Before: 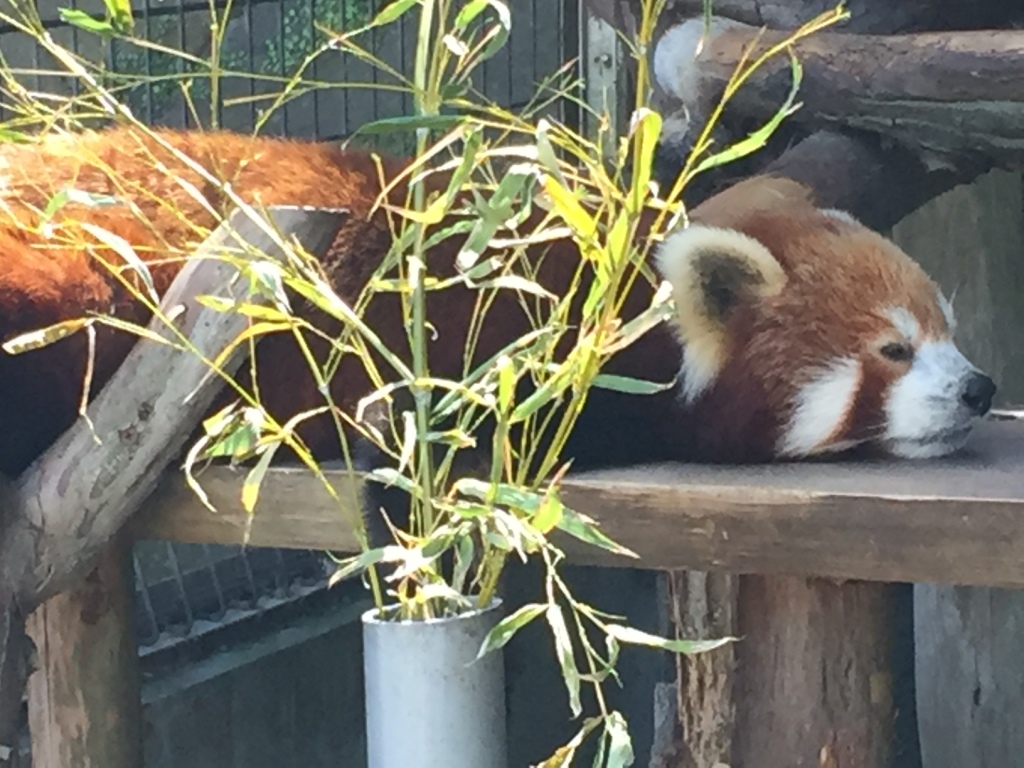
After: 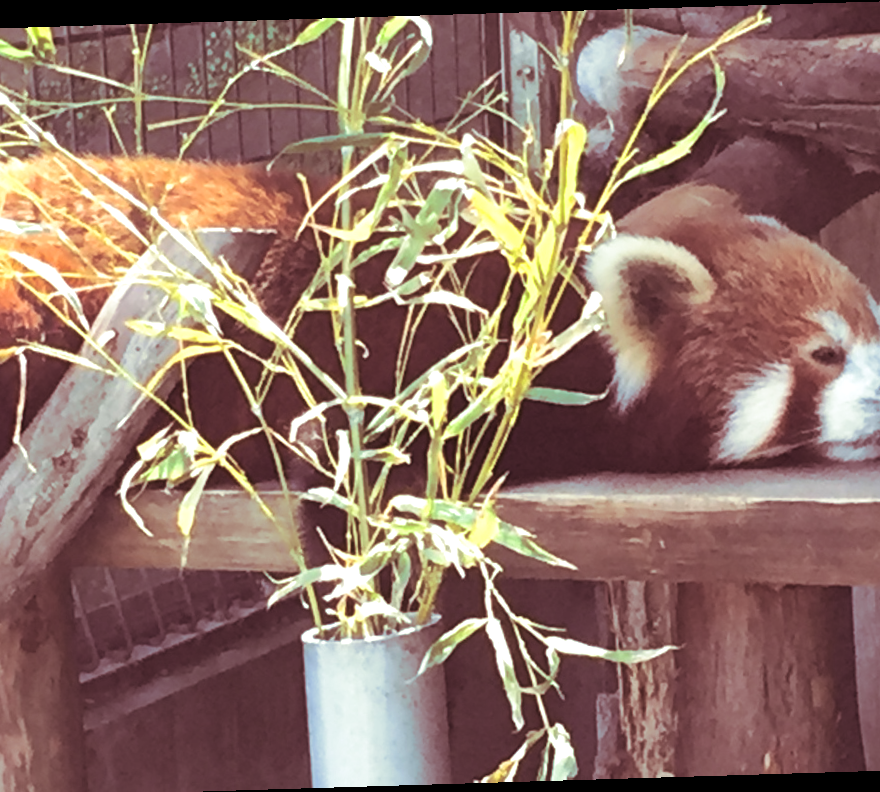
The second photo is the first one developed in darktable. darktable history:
crop: left 7.598%, right 7.873%
exposure: exposure 0.375 EV, compensate highlight preservation false
split-toning: compress 20%
rotate and perspective: rotation -1.75°, automatic cropping off
